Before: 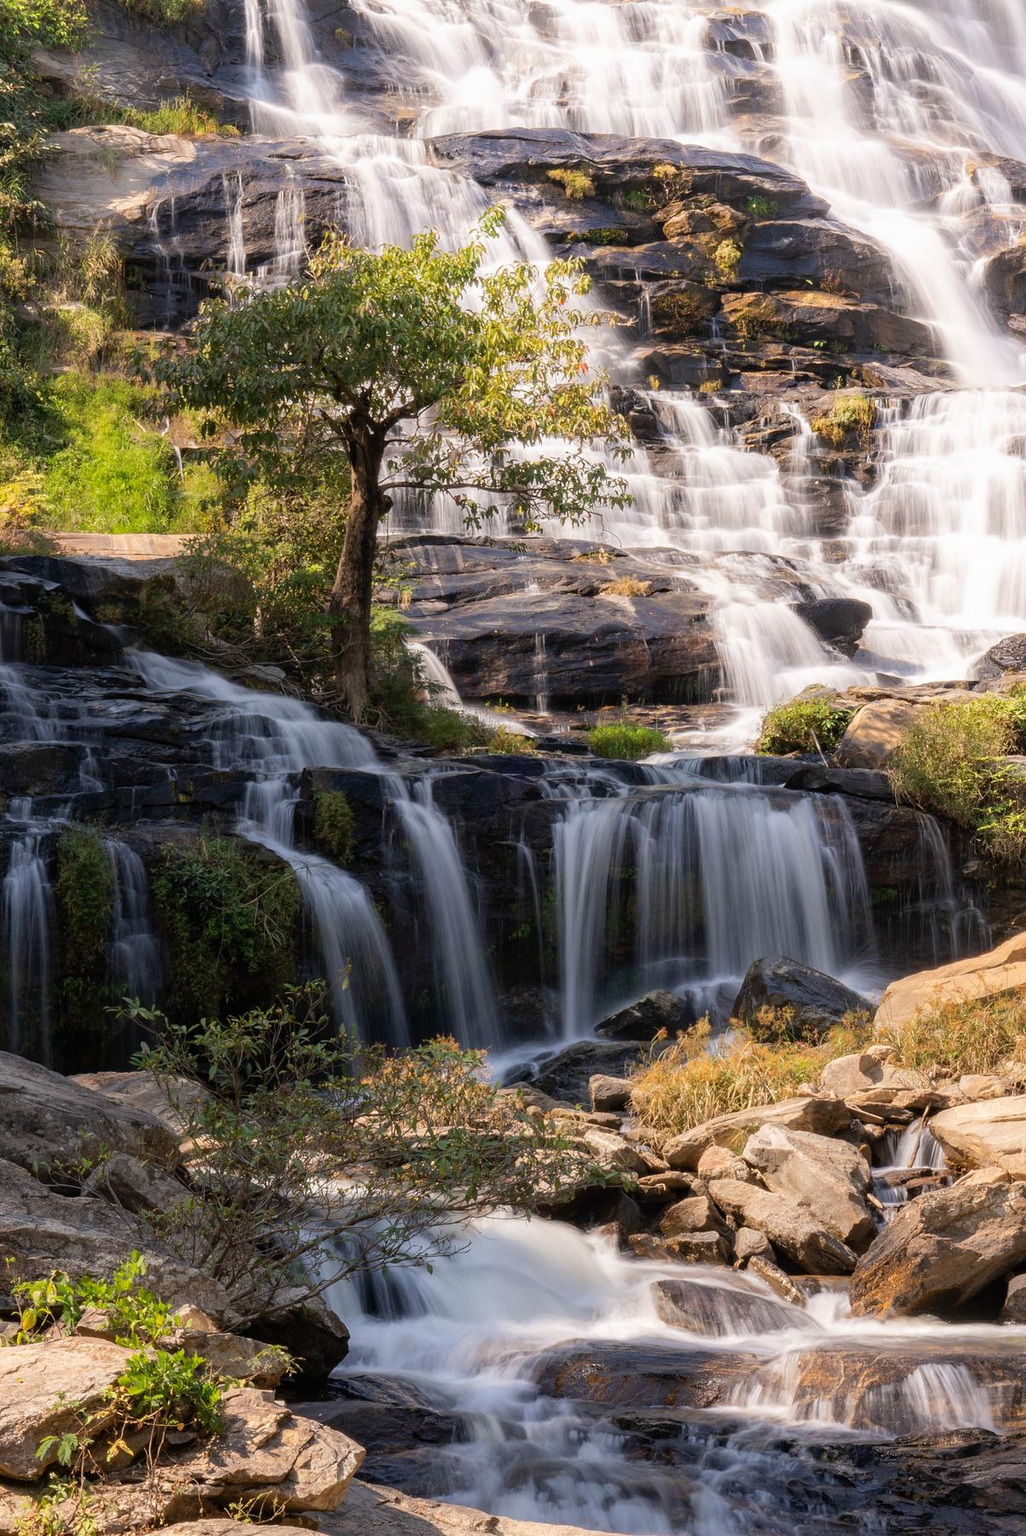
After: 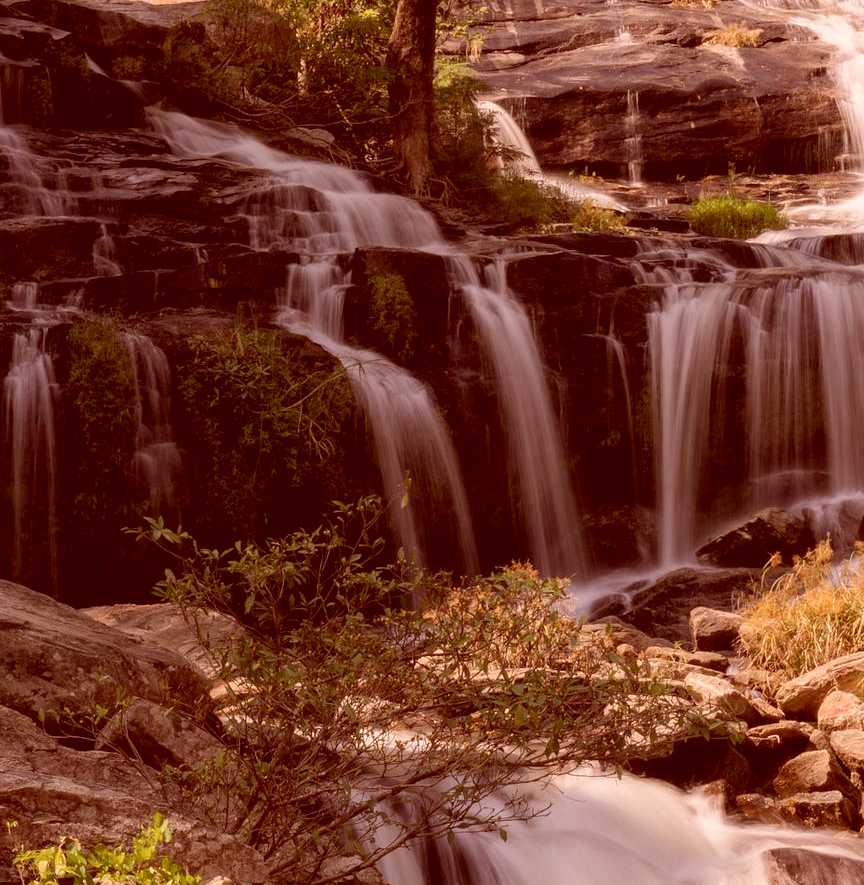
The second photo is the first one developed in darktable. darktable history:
crop: top 36.265%, right 28.046%, bottom 14.514%
local contrast: mode bilateral grid, contrast 11, coarseness 25, detail 115%, midtone range 0.2
color correction: highlights a* 9.54, highlights b* 8.58, shadows a* 39.95, shadows b* 39.84, saturation 0.783
exposure: exposure -0.001 EV, compensate highlight preservation false
